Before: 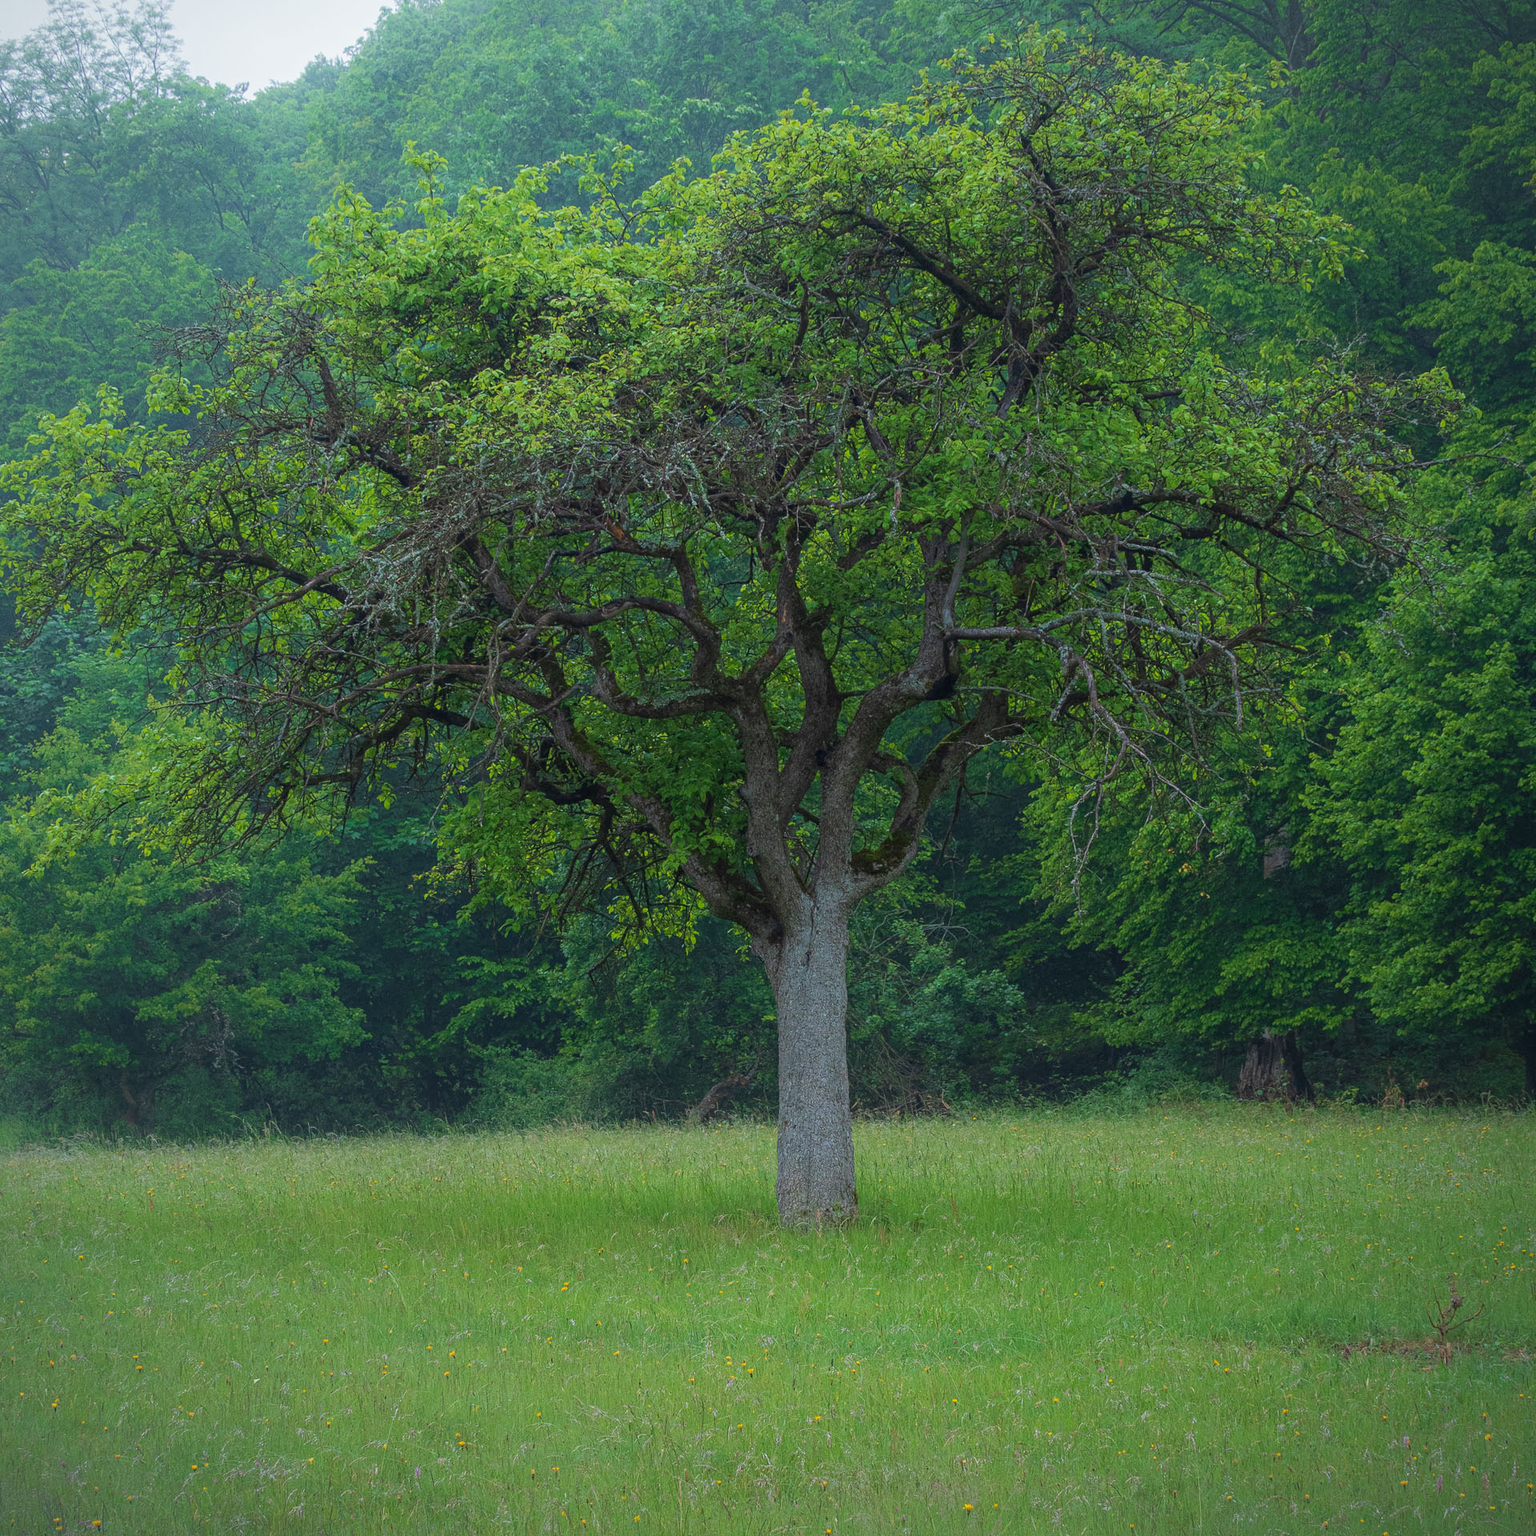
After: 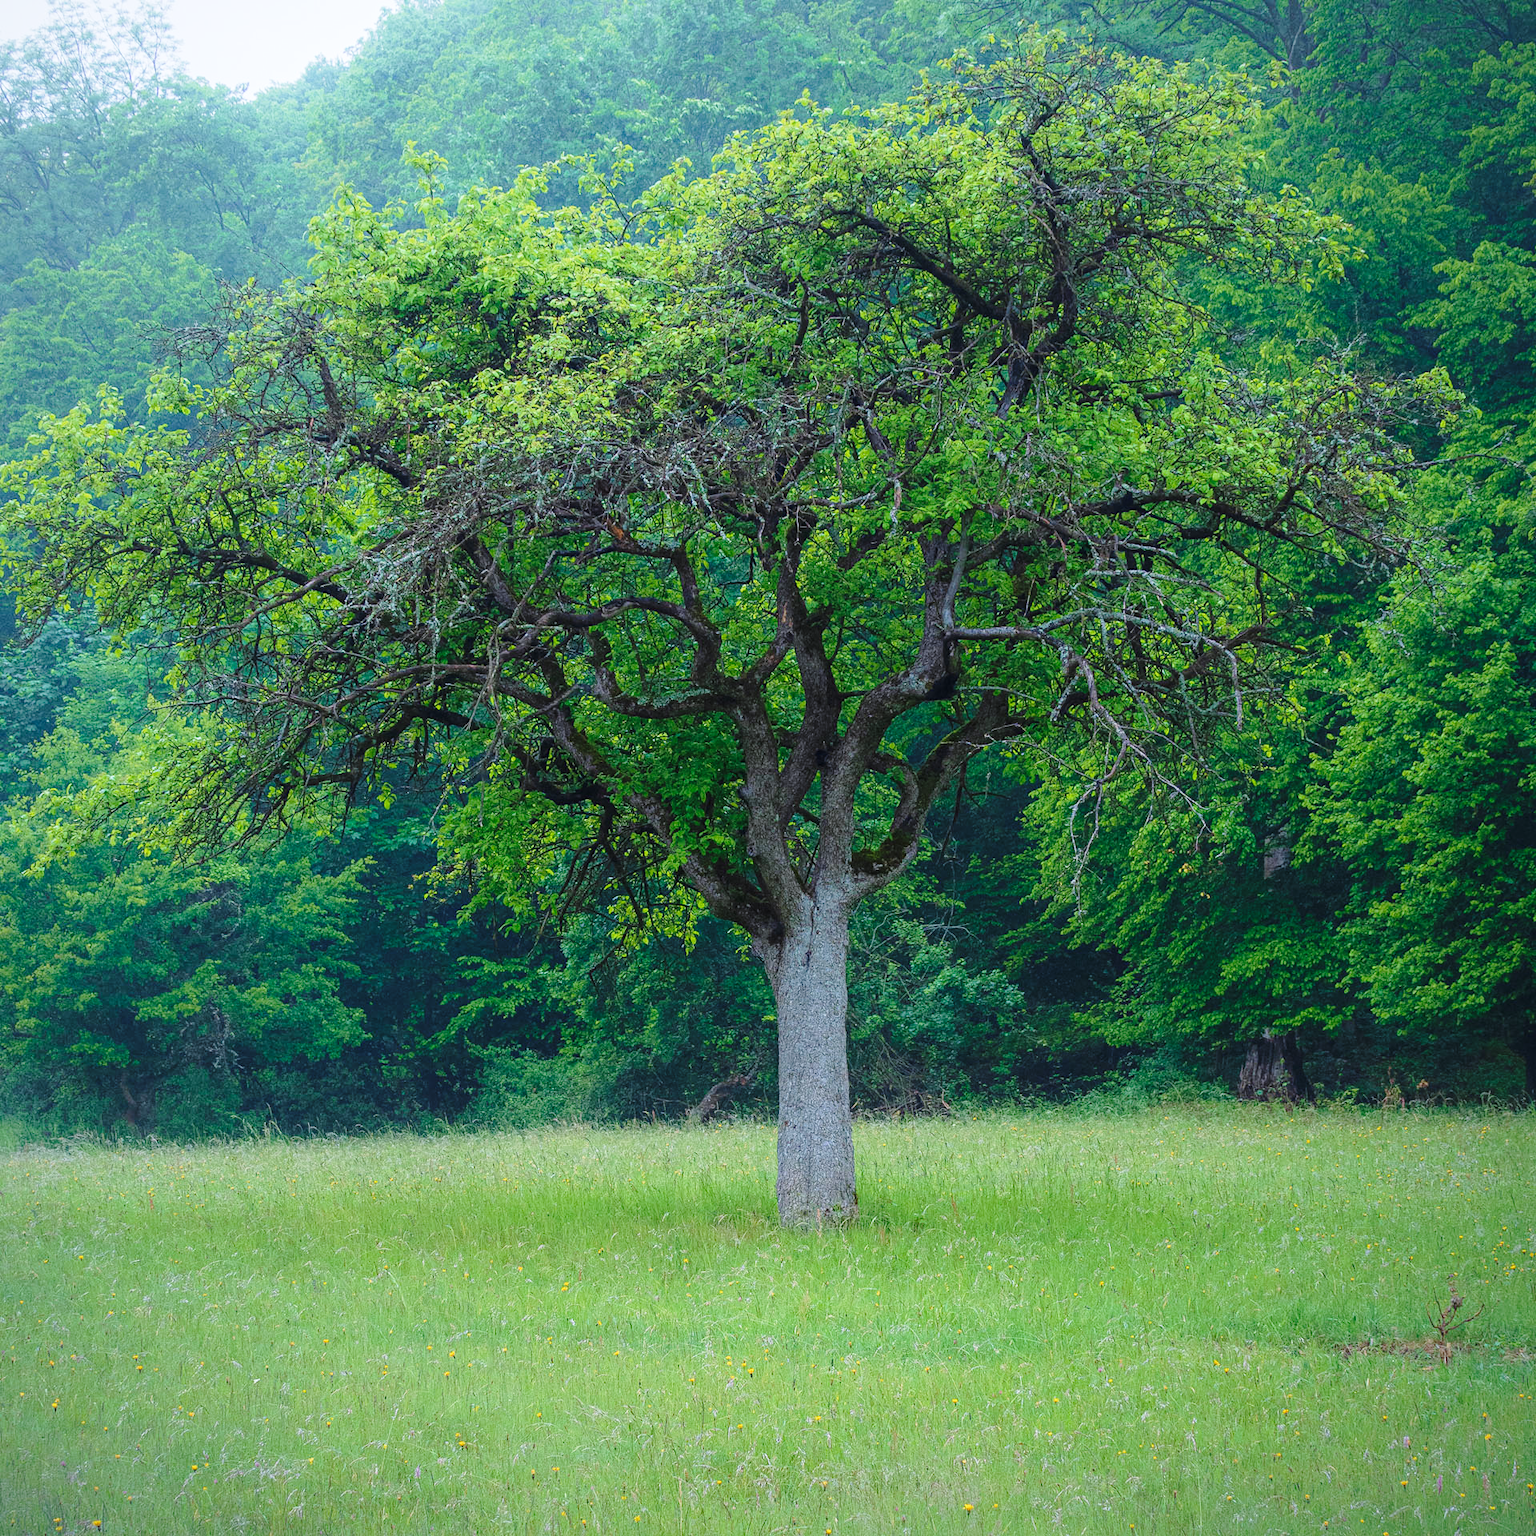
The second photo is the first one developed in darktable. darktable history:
base curve: curves: ch0 [(0, 0) (0.028, 0.03) (0.121, 0.232) (0.46, 0.748) (0.859, 0.968) (1, 1)], preserve colors none
color calibration: illuminant as shot in camera, x 0.358, y 0.373, temperature 4628.91 K
